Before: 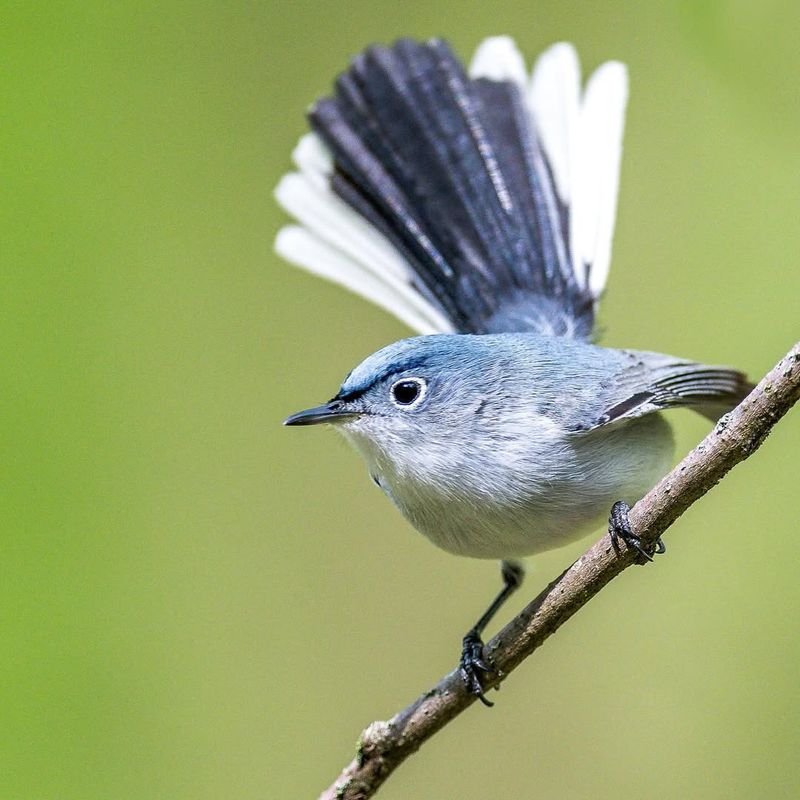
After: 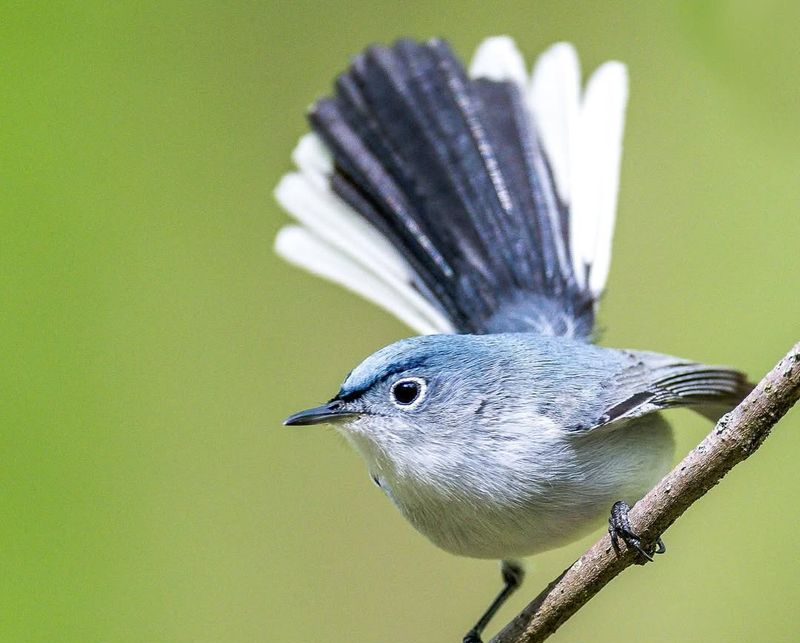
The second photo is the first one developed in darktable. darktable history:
crop: bottom 19.62%
